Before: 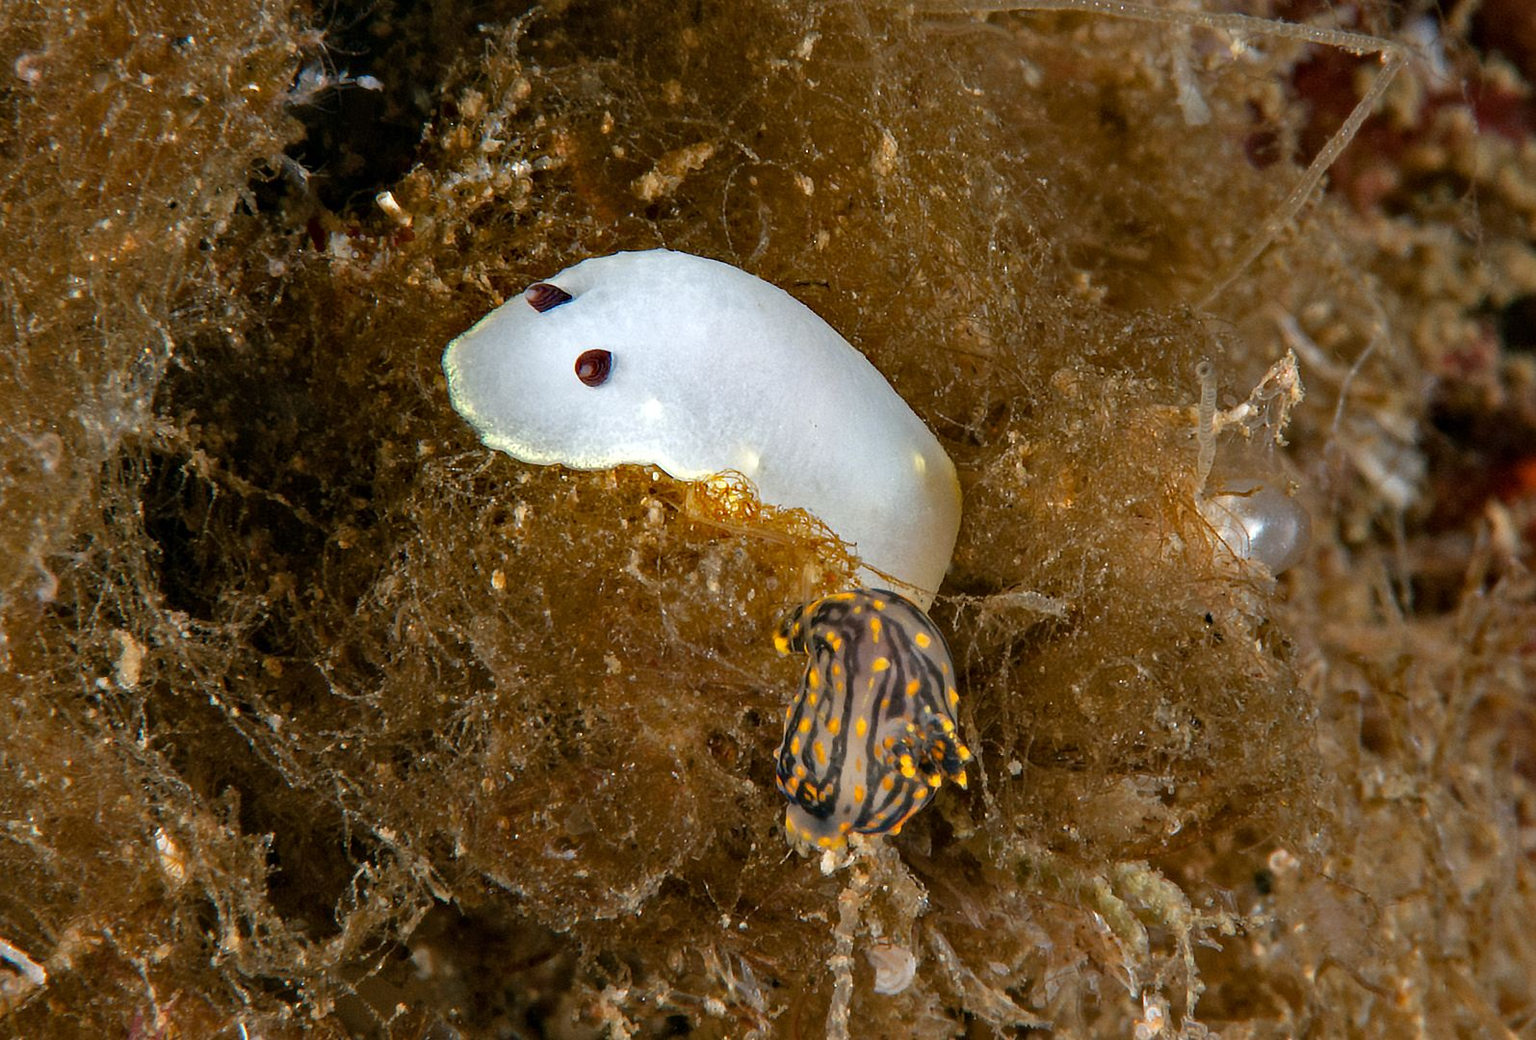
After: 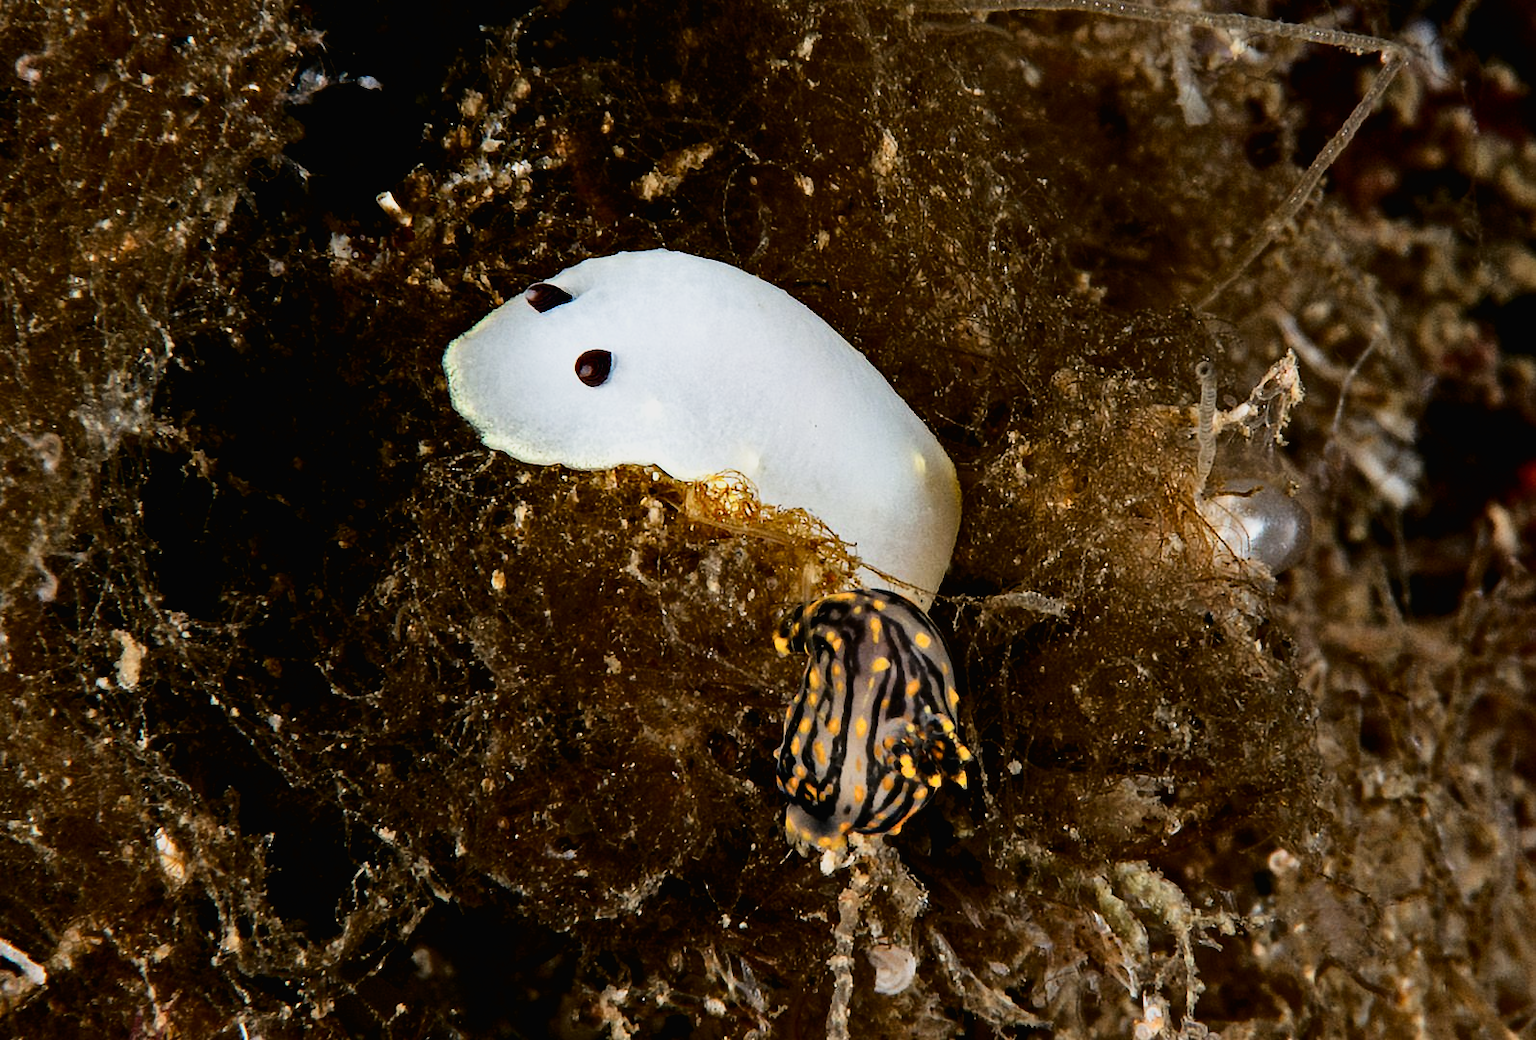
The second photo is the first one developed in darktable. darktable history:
filmic rgb: black relative exposure -5.01 EV, white relative exposure 3.53 EV, threshold 3.03 EV, hardness 3.16, contrast 1.502, highlights saturation mix -49.88%, iterations of high-quality reconstruction 0, enable highlight reconstruction true
tone curve: curves: ch0 [(0.016, 0.011) (0.21, 0.113) (0.515, 0.476) (0.78, 0.795) (1, 0.981)], color space Lab, independent channels, preserve colors none
